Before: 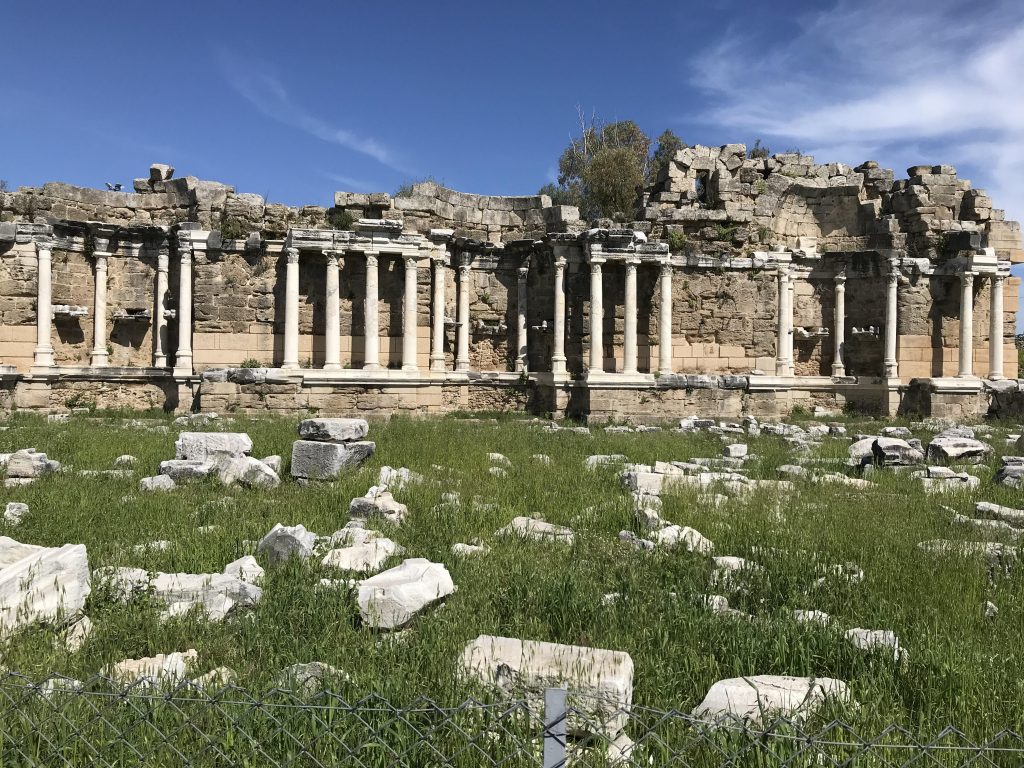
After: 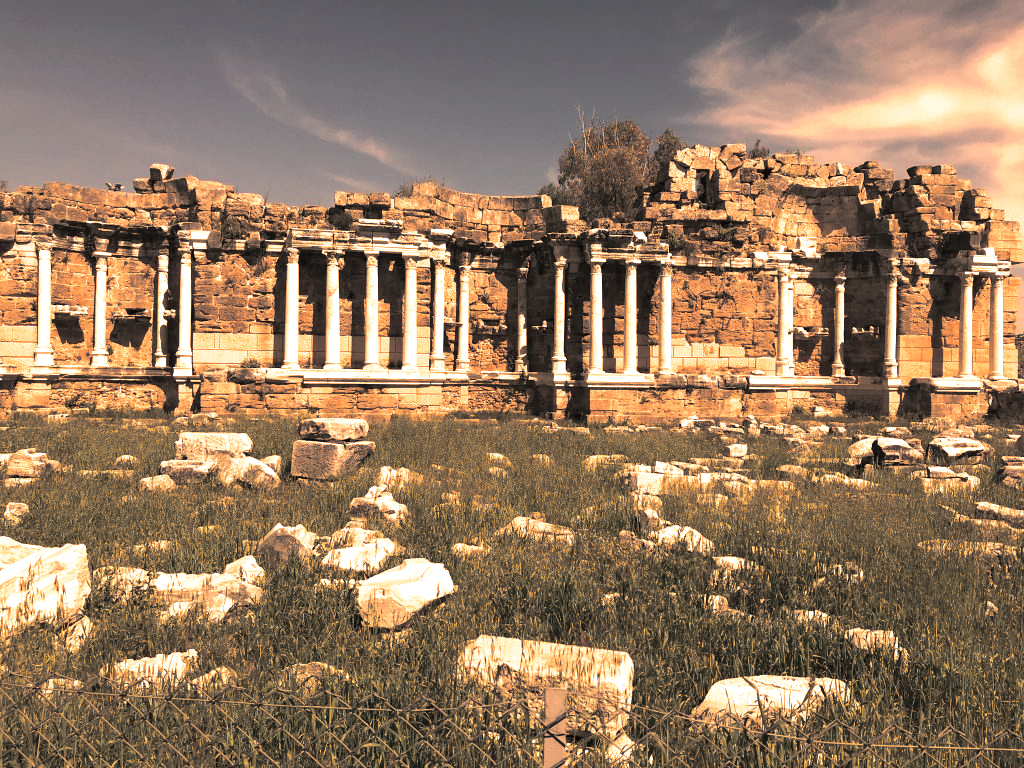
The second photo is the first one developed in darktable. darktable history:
color balance rgb: shadows lift › luminance -10%, highlights gain › luminance 10%, saturation formula JzAzBz (2021)
white balance: red 1.467, blue 0.684
split-toning: shadows › hue 43.2°, shadows › saturation 0, highlights › hue 50.4°, highlights › saturation 1
shadows and highlights: shadows 25, highlights -25
